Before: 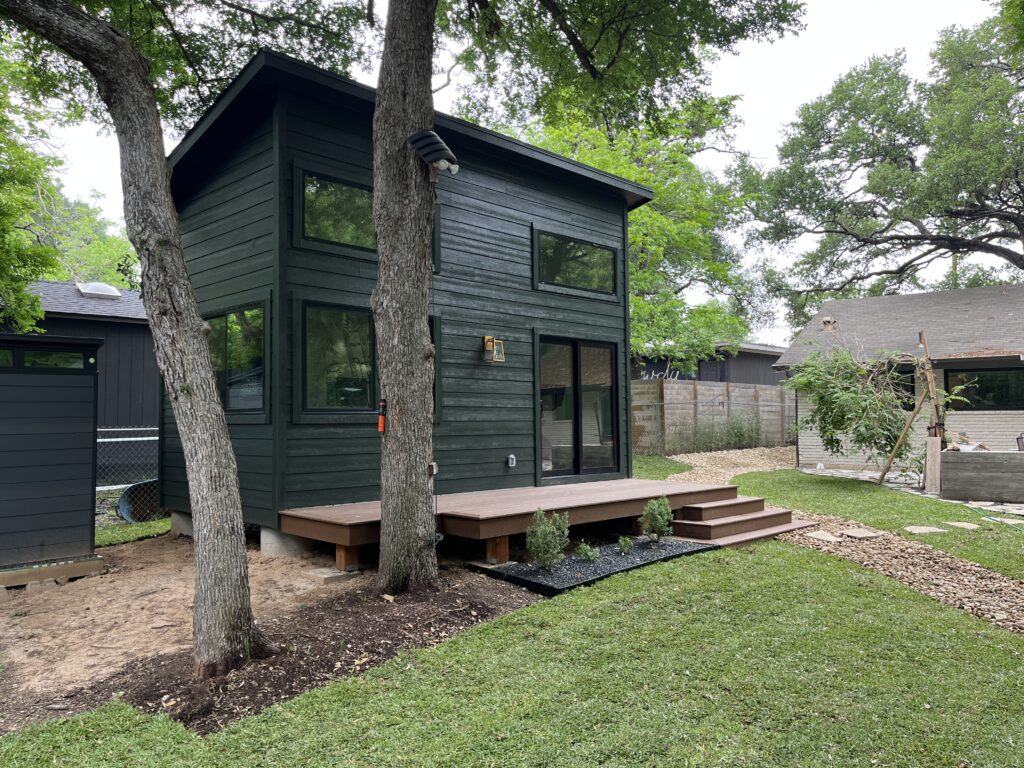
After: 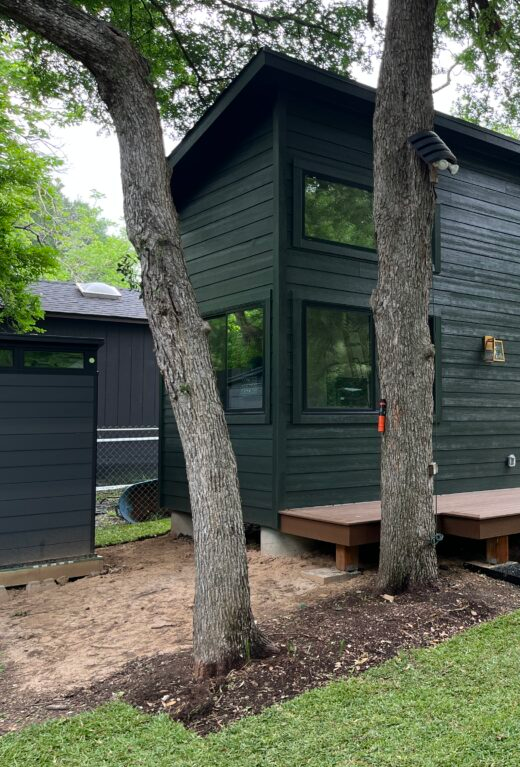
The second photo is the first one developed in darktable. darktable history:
exposure: compensate highlight preservation false
crop and rotate: left 0.058%, top 0%, right 49.115%
